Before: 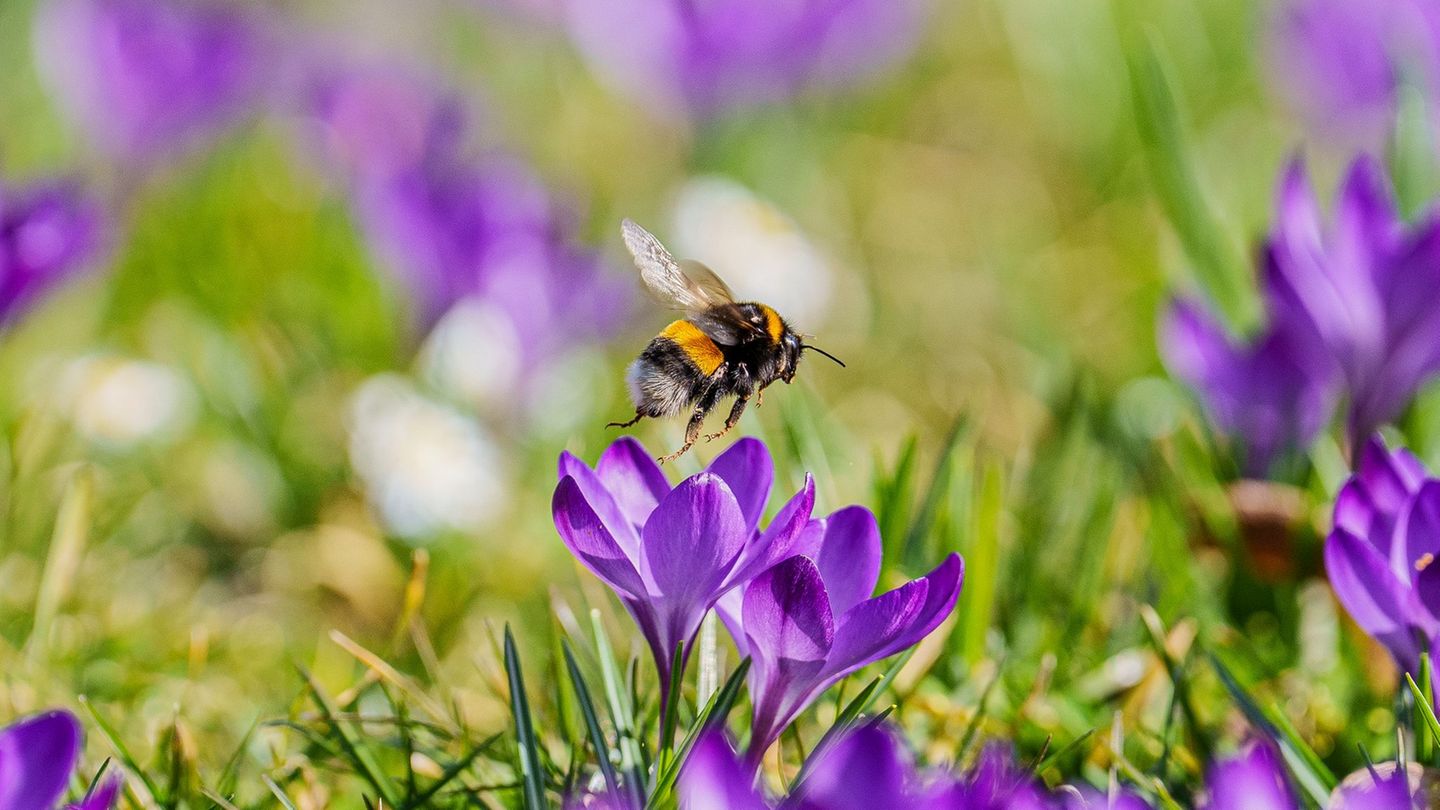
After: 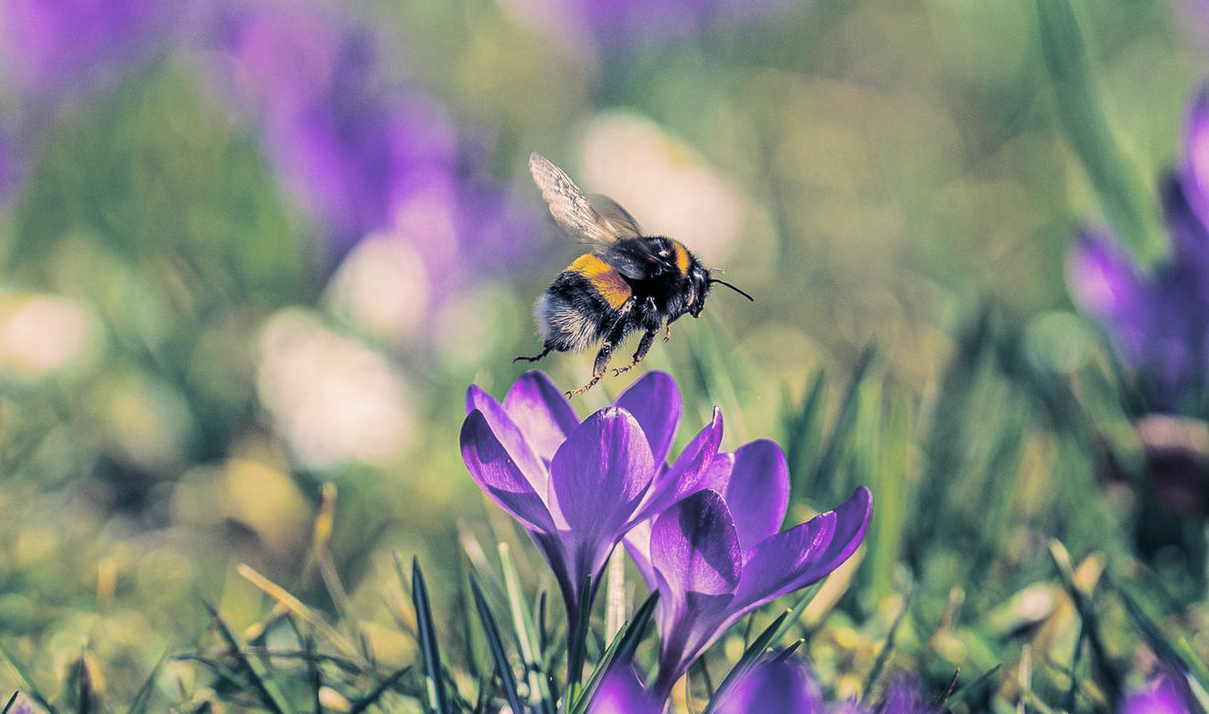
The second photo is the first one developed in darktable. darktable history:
split-toning: shadows › hue 226.8°, shadows › saturation 0.56, highlights › hue 28.8°, balance -40, compress 0%
crop: left 6.446%, top 8.188%, right 9.538%, bottom 3.548%
